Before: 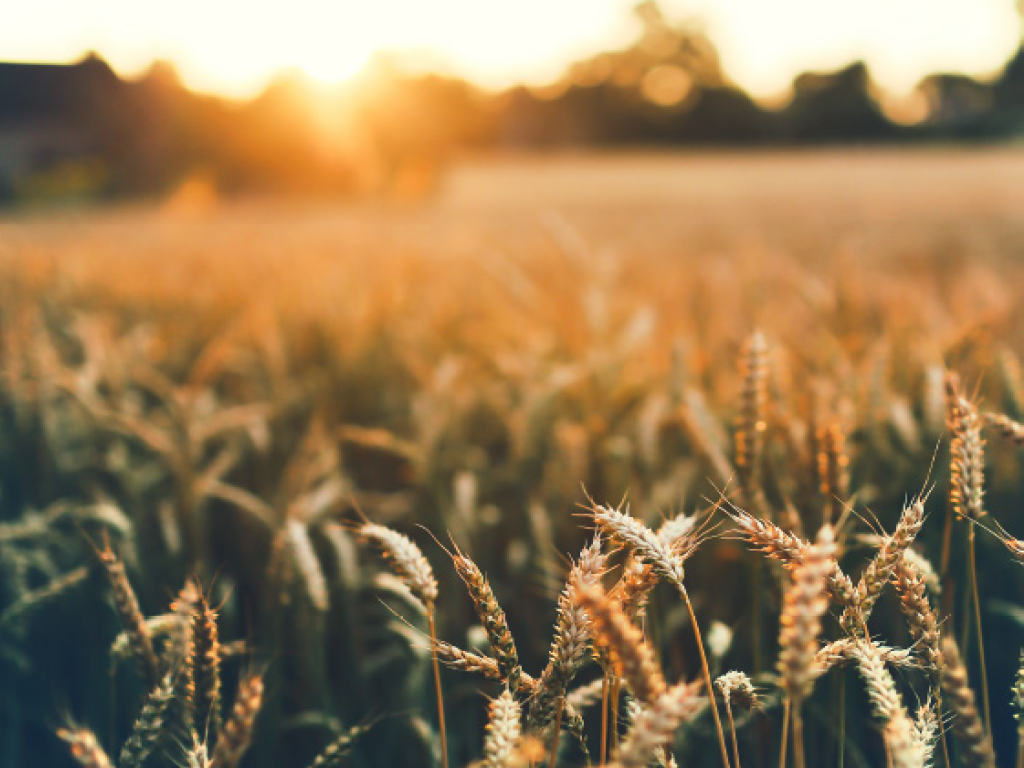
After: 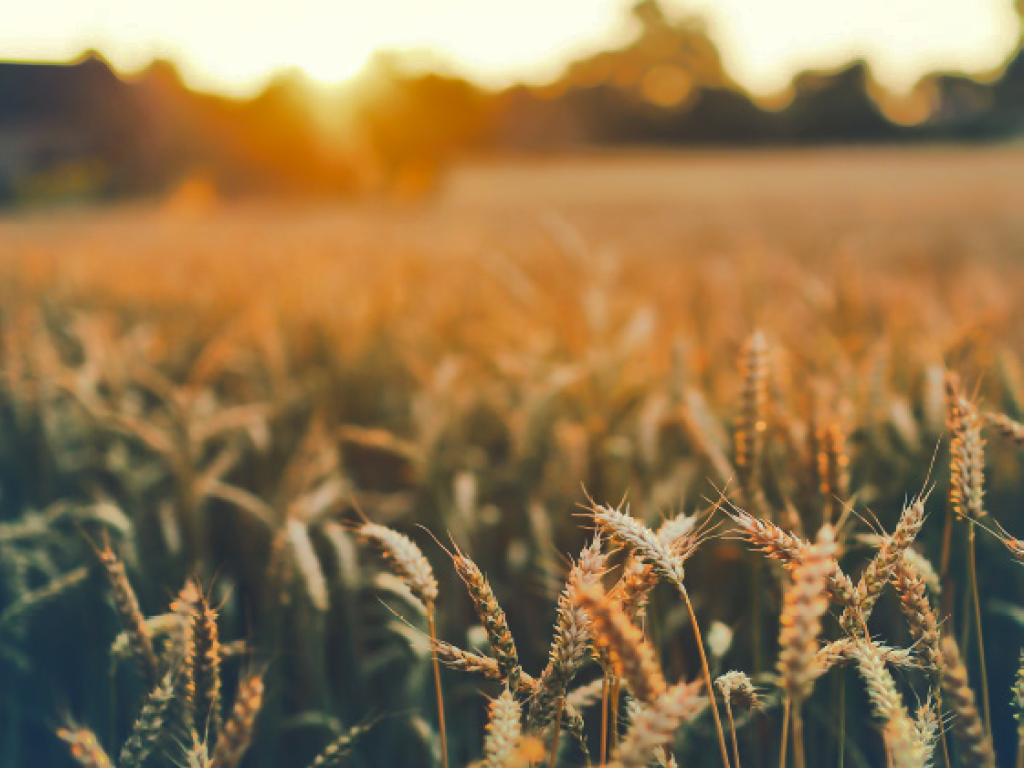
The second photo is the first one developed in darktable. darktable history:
shadows and highlights: shadows 37.87, highlights -74.18
